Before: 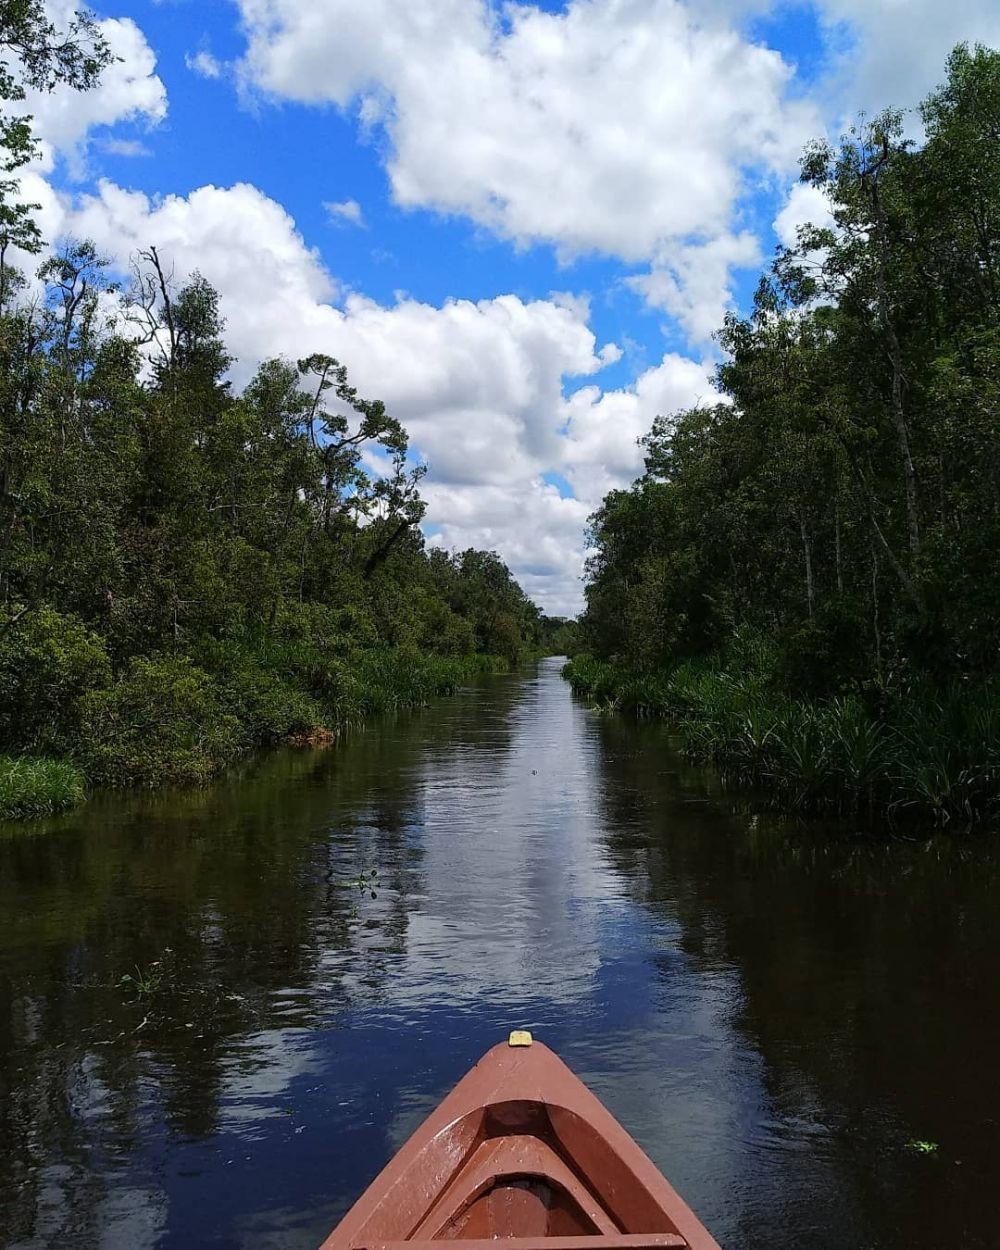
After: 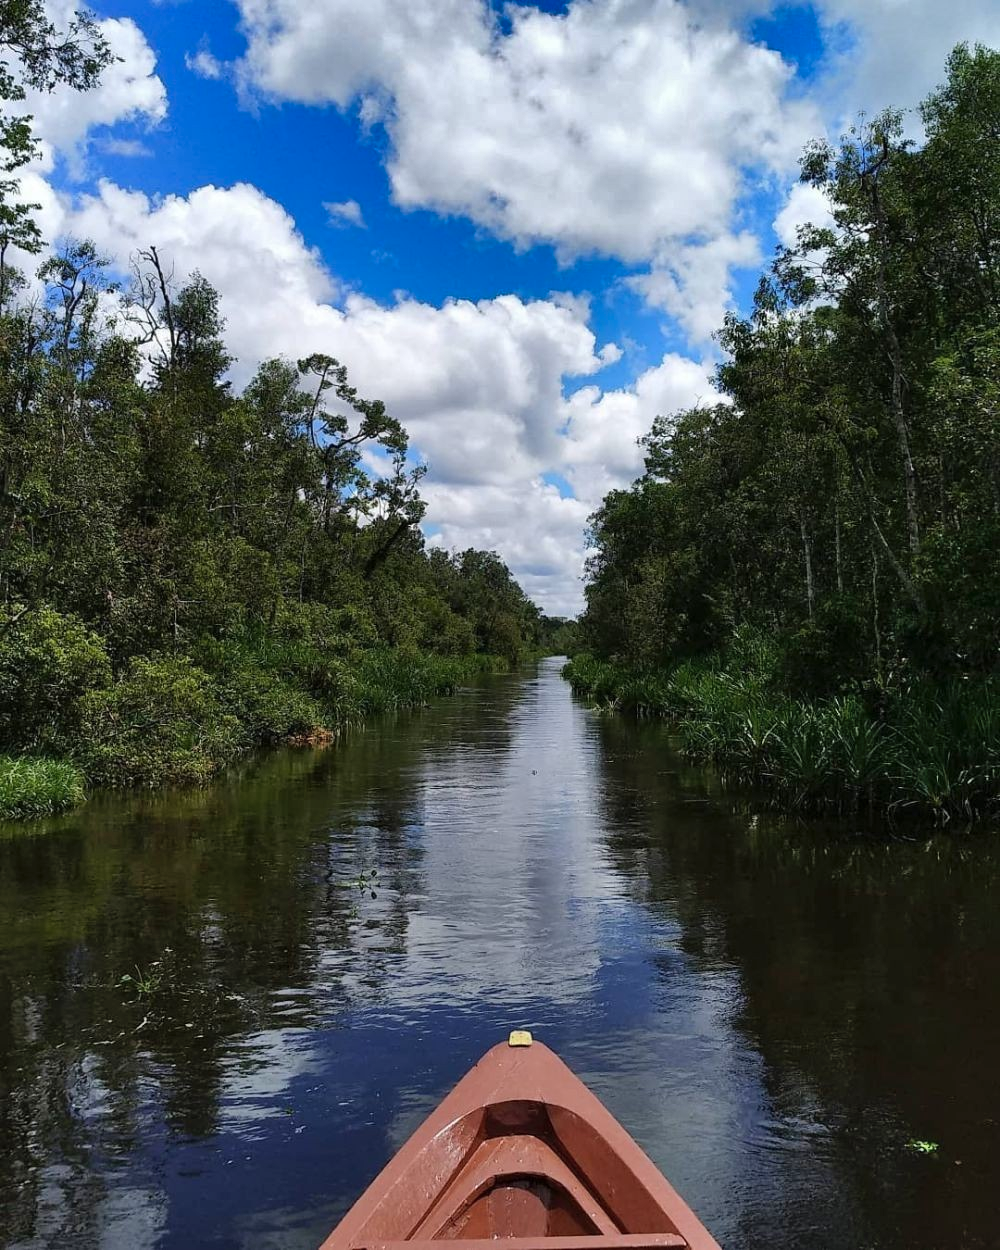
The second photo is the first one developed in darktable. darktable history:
shadows and highlights: radius 107.8, shadows 44.62, highlights -67.23, low approximation 0.01, soften with gaussian
